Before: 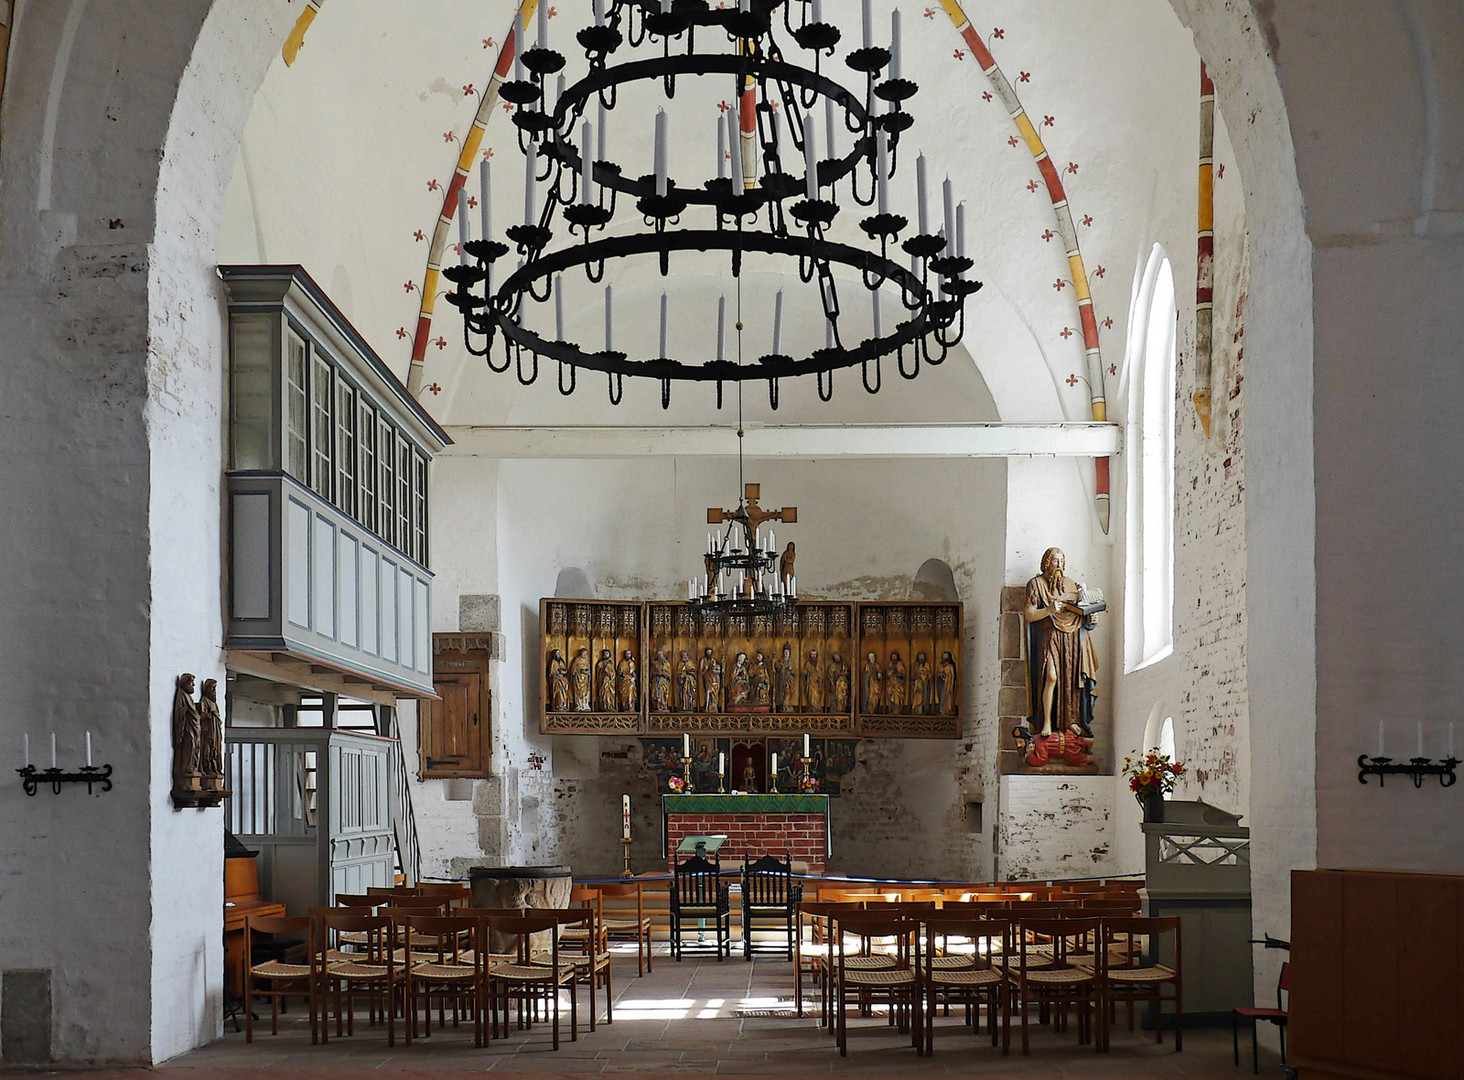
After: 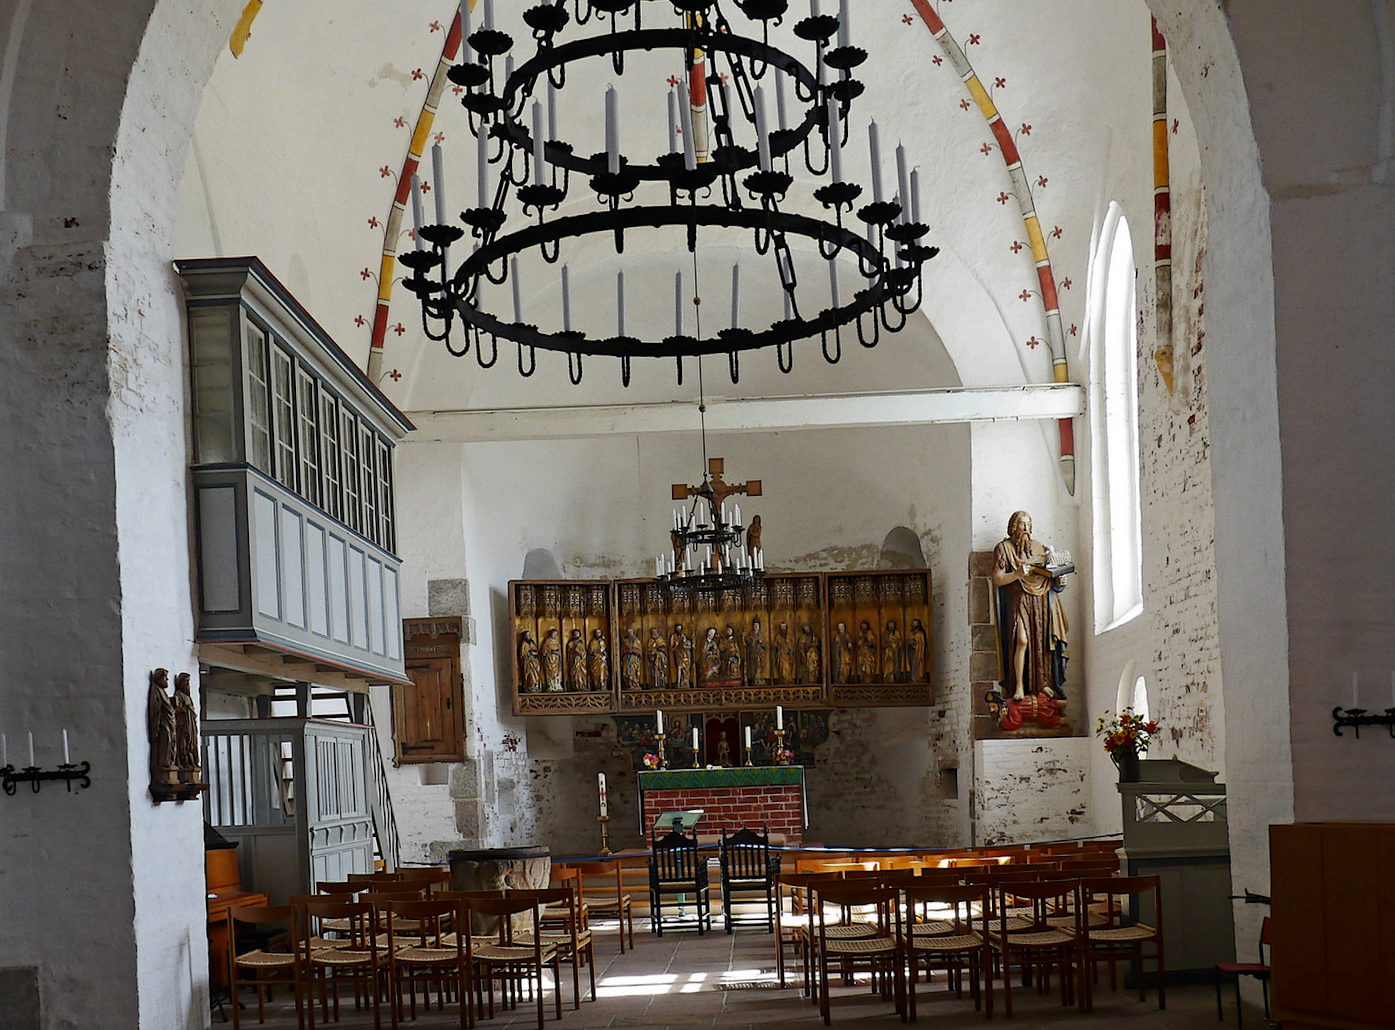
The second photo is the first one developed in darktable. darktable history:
contrast brightness saturation: brightness -0.09
rotate and perspective: rotation -2.12°, lens shift (vertical) 0.009, lens shift (horizontal) -0.008, automatic cropping original format, crop left 0.036, crop right 0.964, crop top 0.05, crop bottom 0.959
